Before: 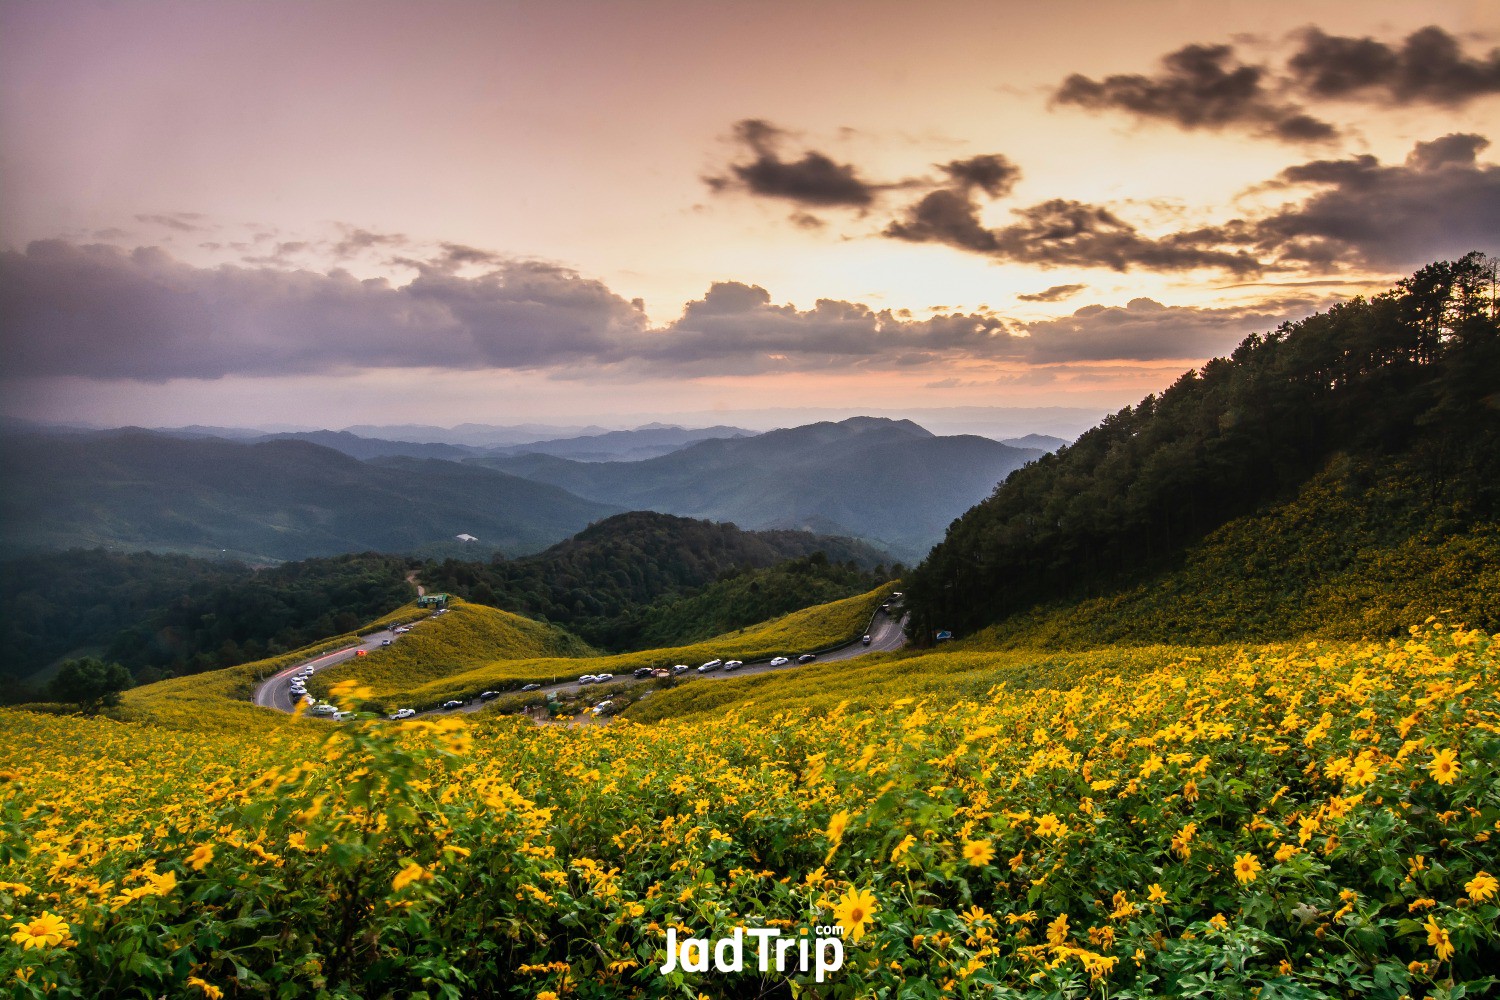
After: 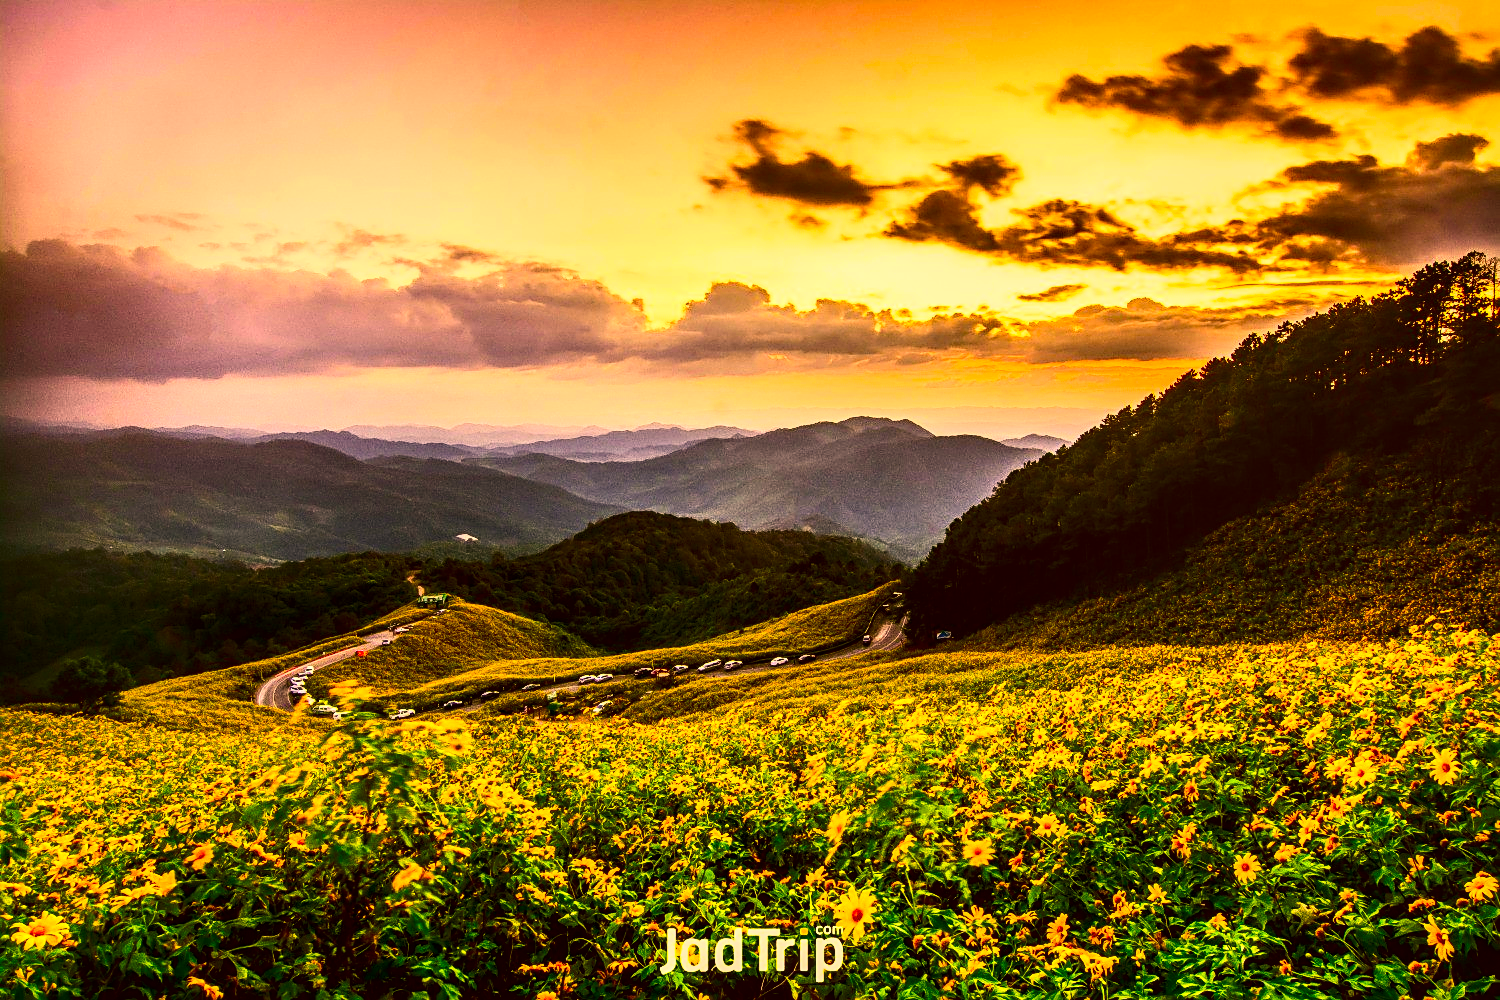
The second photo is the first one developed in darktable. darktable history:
color correction: highlights a* 10.44, highlights b* 30.04, shadows a* 2.73, shadows b* 17.51, saturation 1.72
local contrast: highlights 59%, detail 145%
sharpen: on, module defaults
contrast brightness saturation: contrast 0.4, brightness 0.1, saturation 0.21
white balance: red 0.974, blue 1.044
